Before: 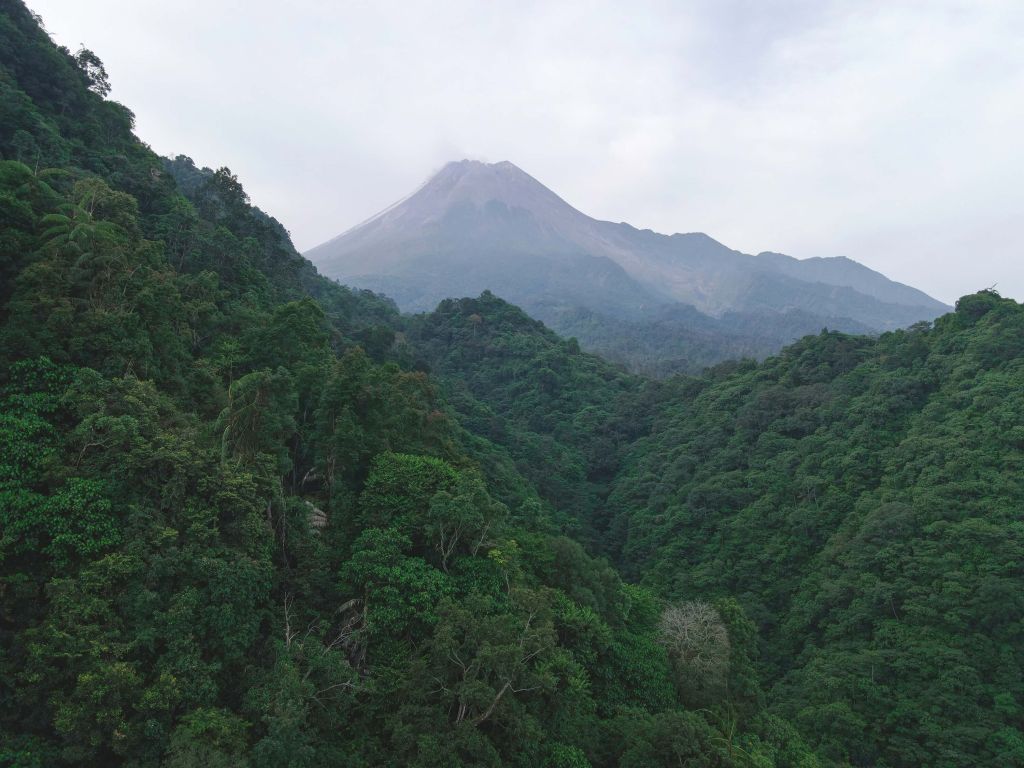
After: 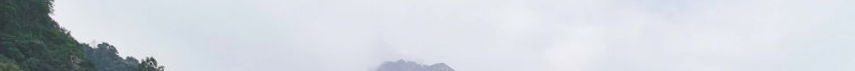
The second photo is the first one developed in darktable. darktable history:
crop and rotate: left 9.644%, top 9.491%, right 6.021%, bottom 80.509%
exposure: black level correction -0.015, exposure -0.125 EV, compensate highlight preservation false
rotate and perspective: rotation 0.679°, lens shift (horizontal) 0.136, crop left 0.009, crop right 0.991, crop top 0.078, crop bottom 0.95
